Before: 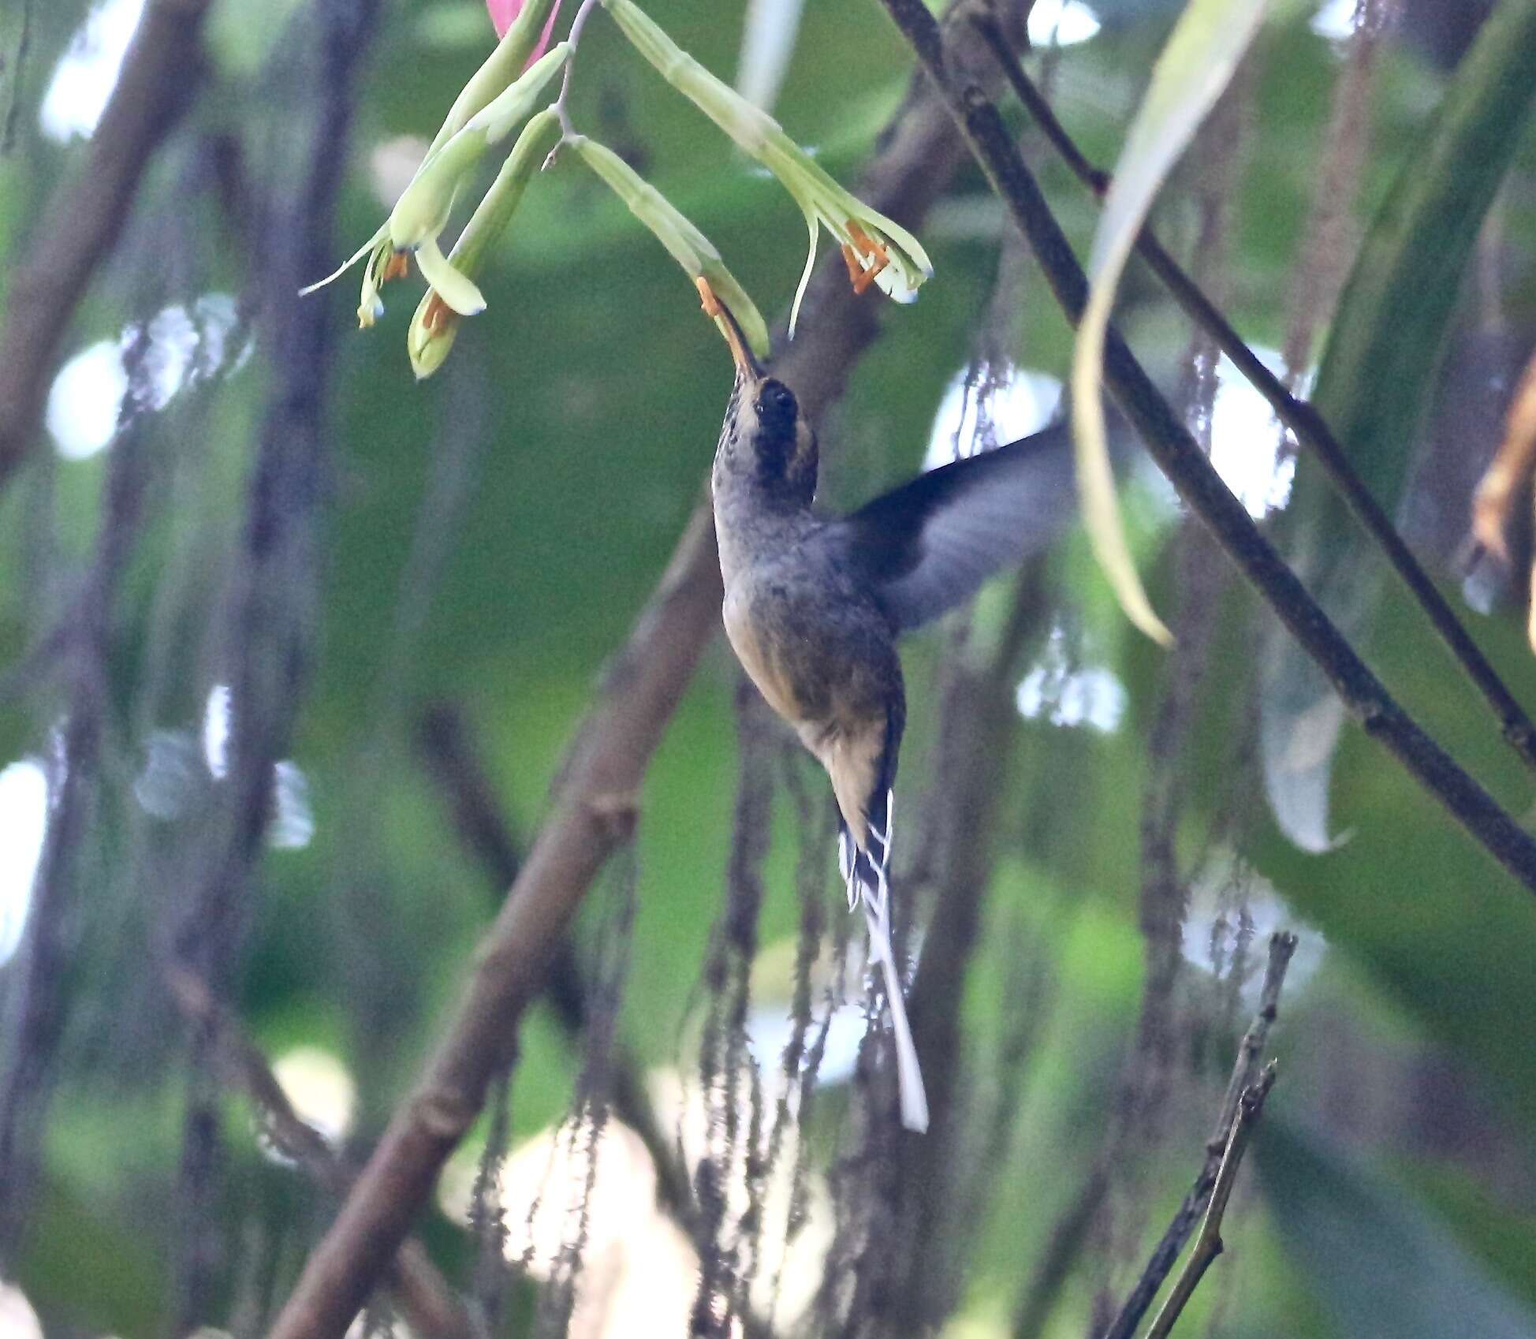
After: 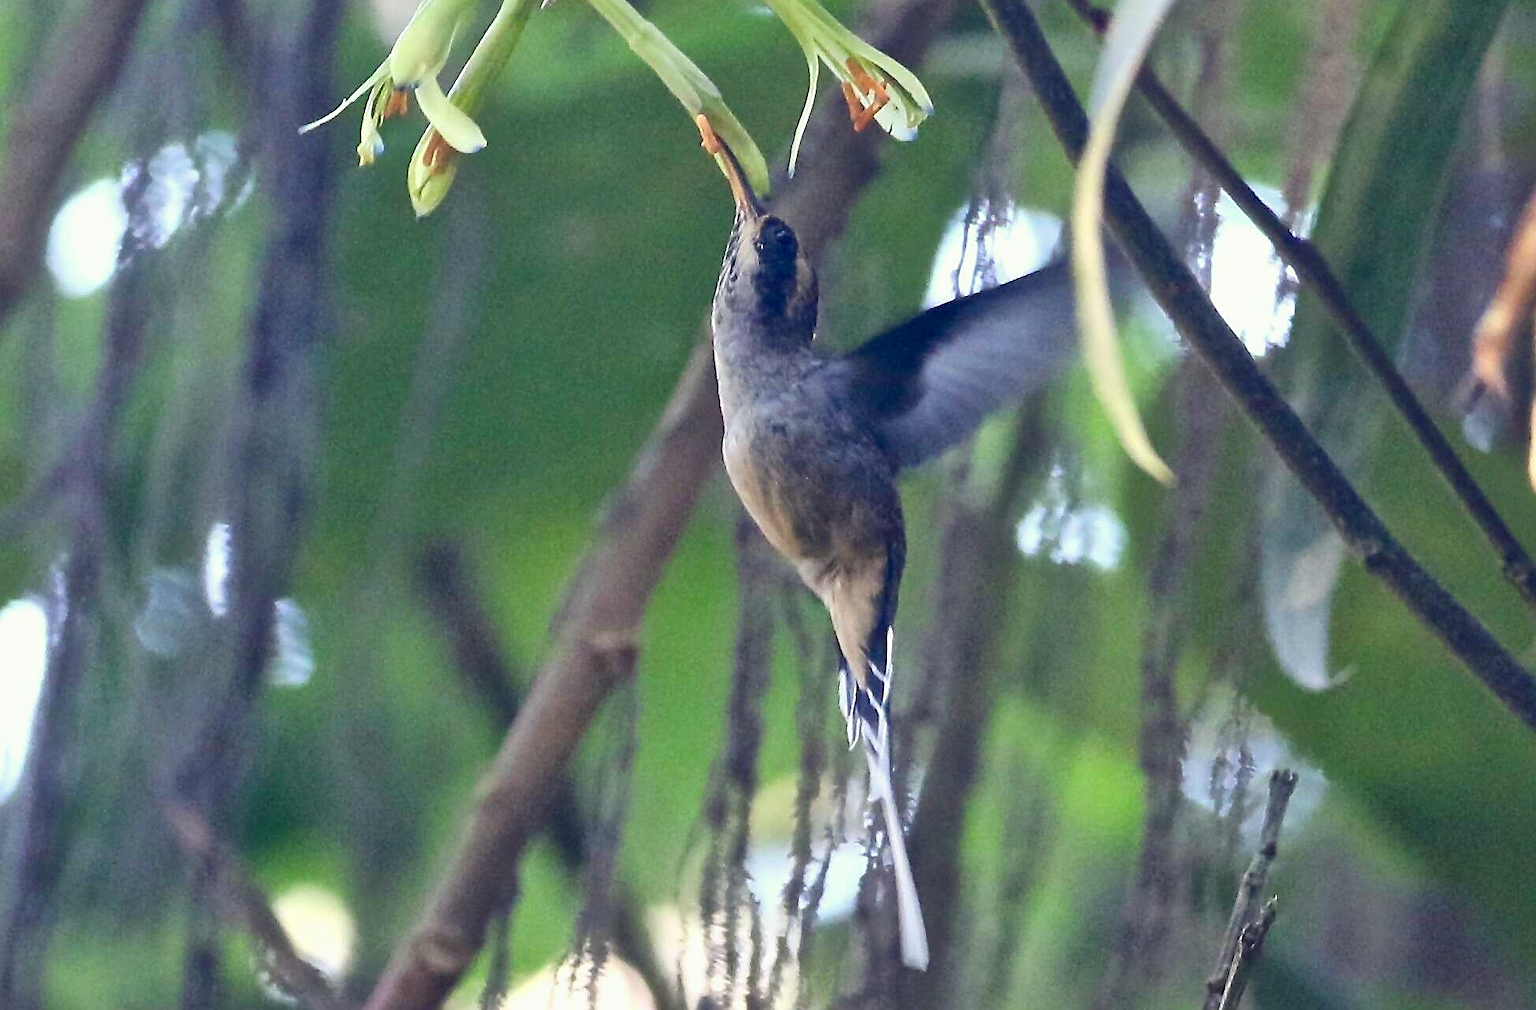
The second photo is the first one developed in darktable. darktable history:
crop and rotate: top 12.19%, bottom 12.277%
color calibration: output R [0.972, 0.068, -0.094, 0], output G [-0.178, 1.216, -0.086, 0], output B [0.095, -0.136, 0.98, 0], illuminant same as pipeline (D50), adaptation XYZ, x 0.347, y 0.358, temperature 5021.38 K
sharpen: on, module defaults
